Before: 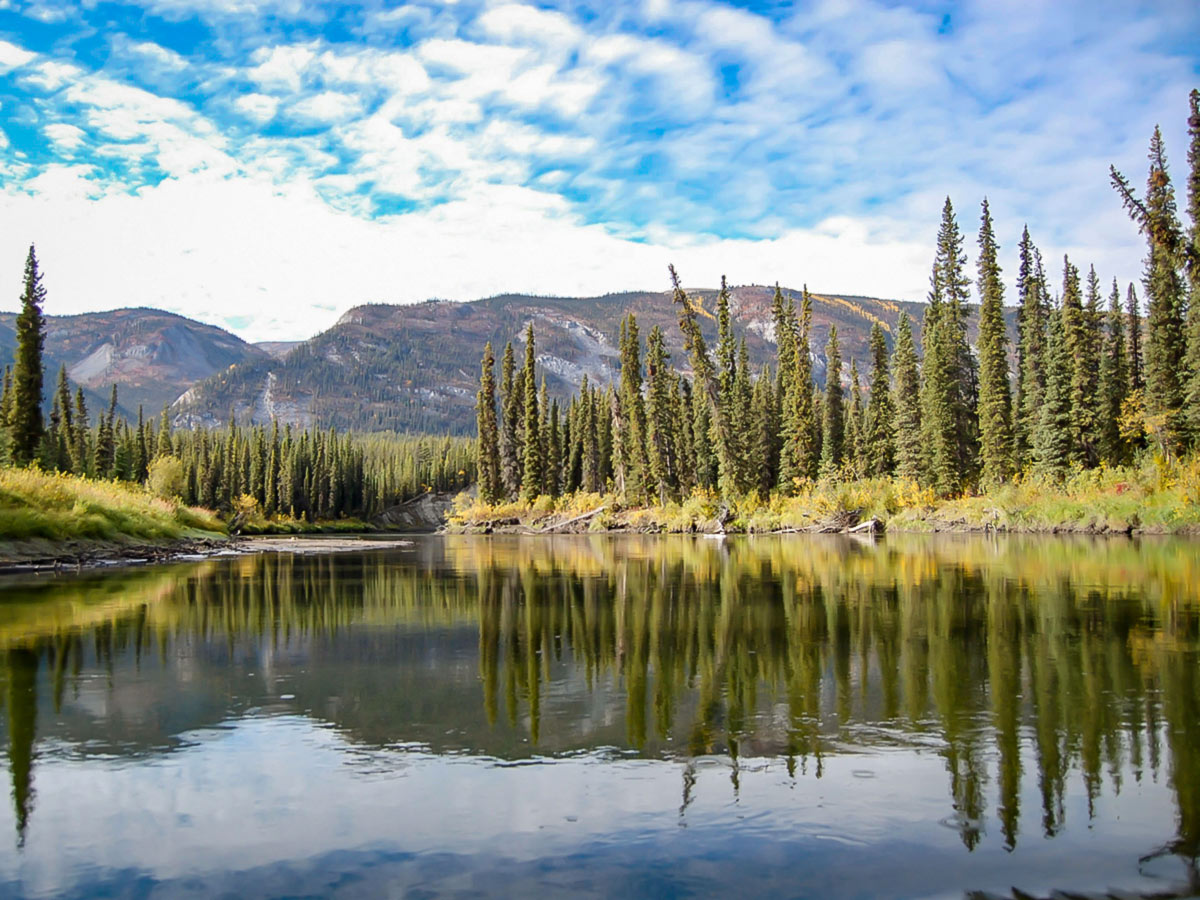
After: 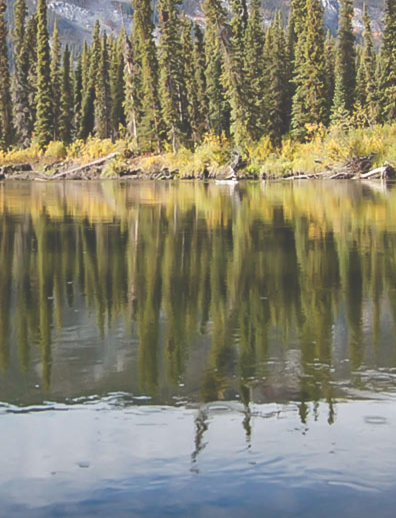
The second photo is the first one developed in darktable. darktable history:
exposure: black level correction -0.04, exposure 0.063 EV, compensate exposure bias true, compensate highlight preservation false
crop: left 40.736%, top 39.401%, right 25.537%, bottom 3.036%
